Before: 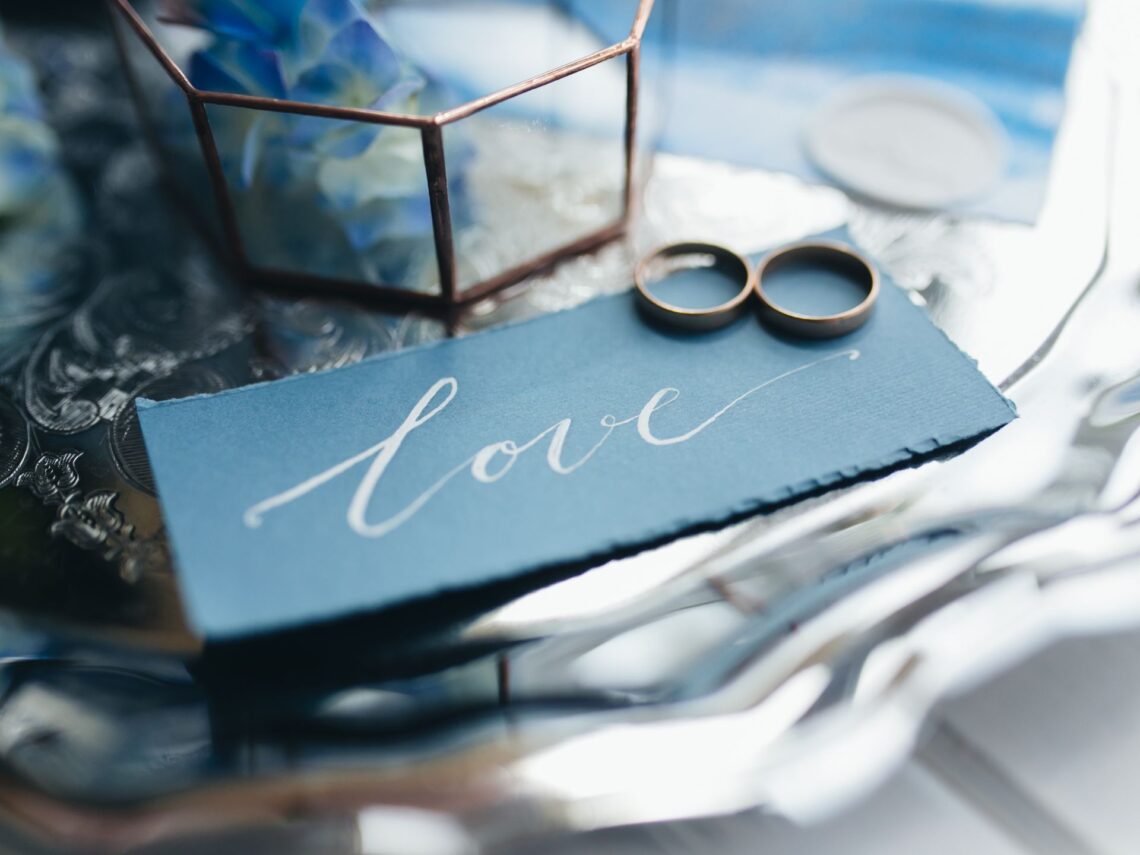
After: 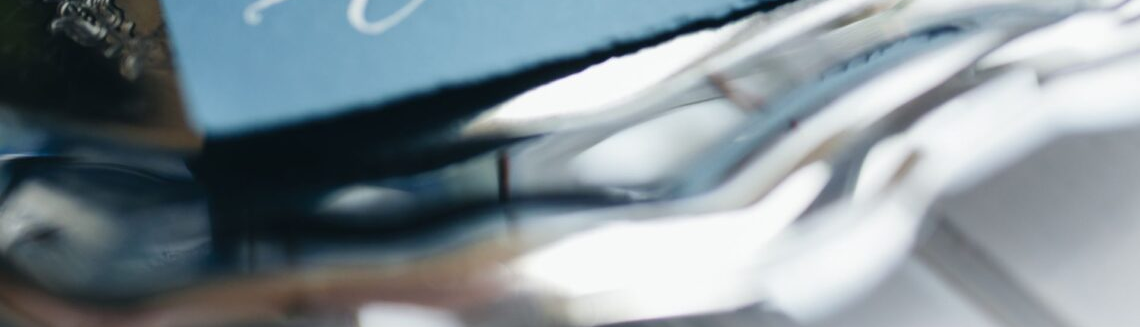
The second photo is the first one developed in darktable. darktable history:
crop and rotate: top 58.839%, bottom 2.896%
